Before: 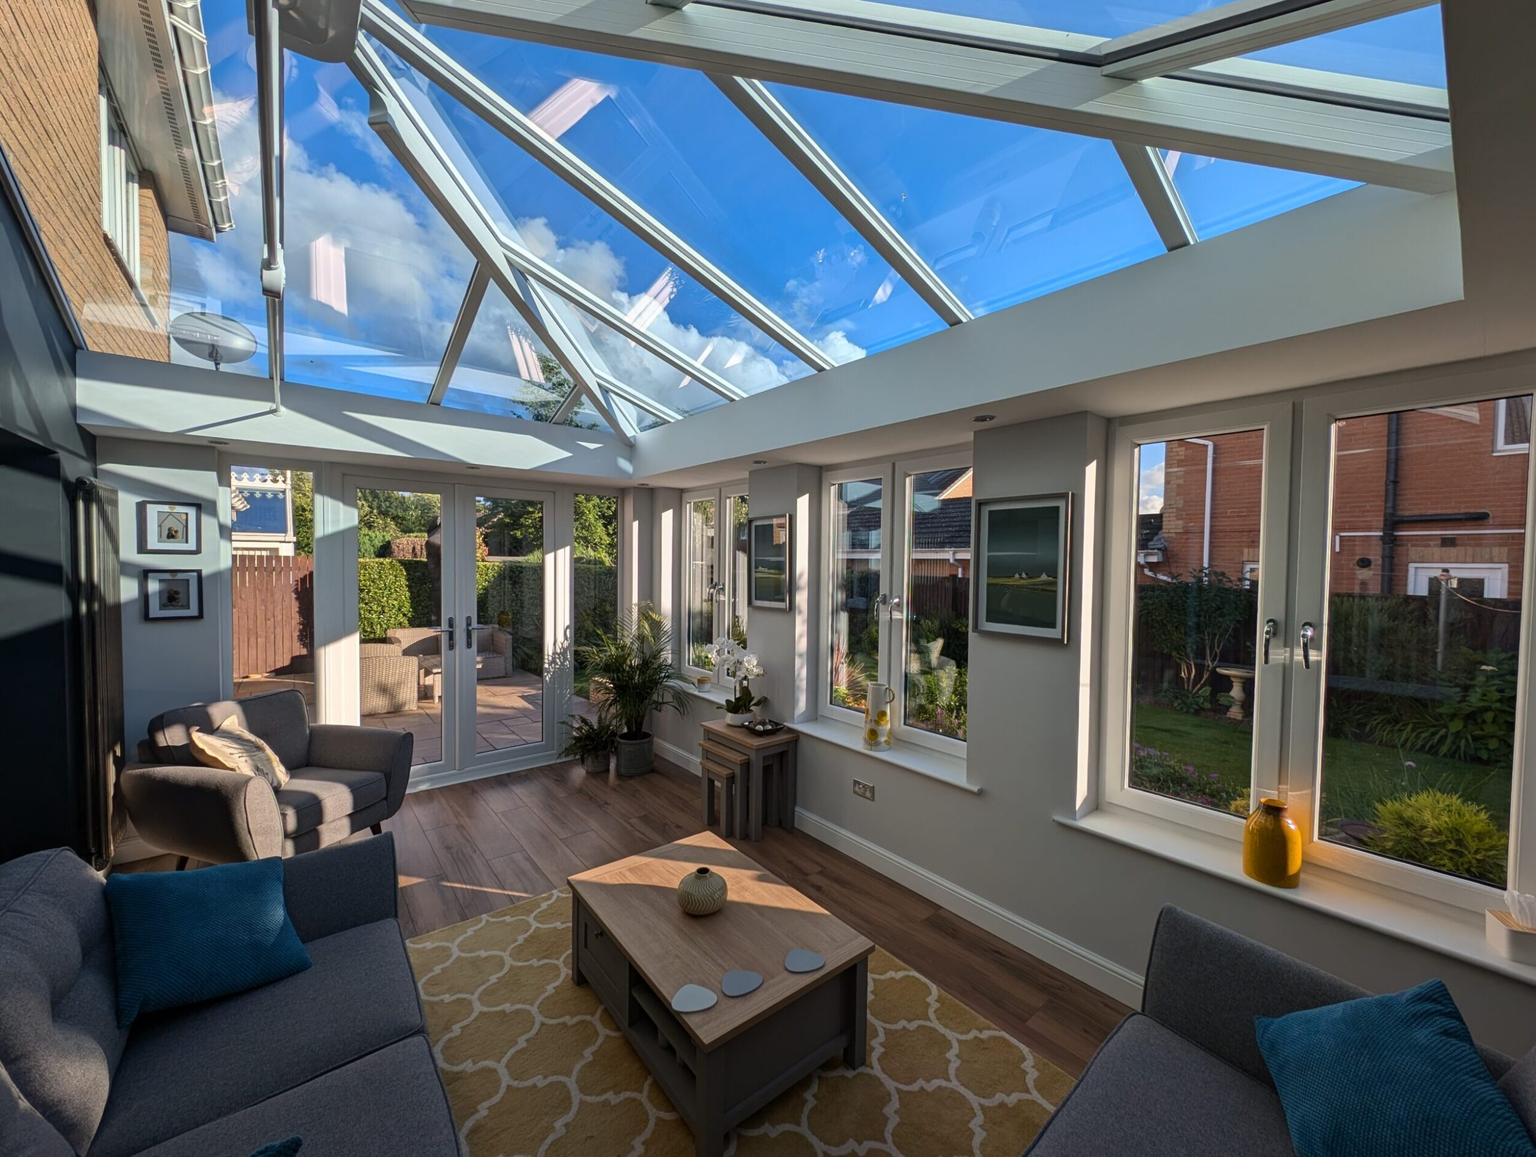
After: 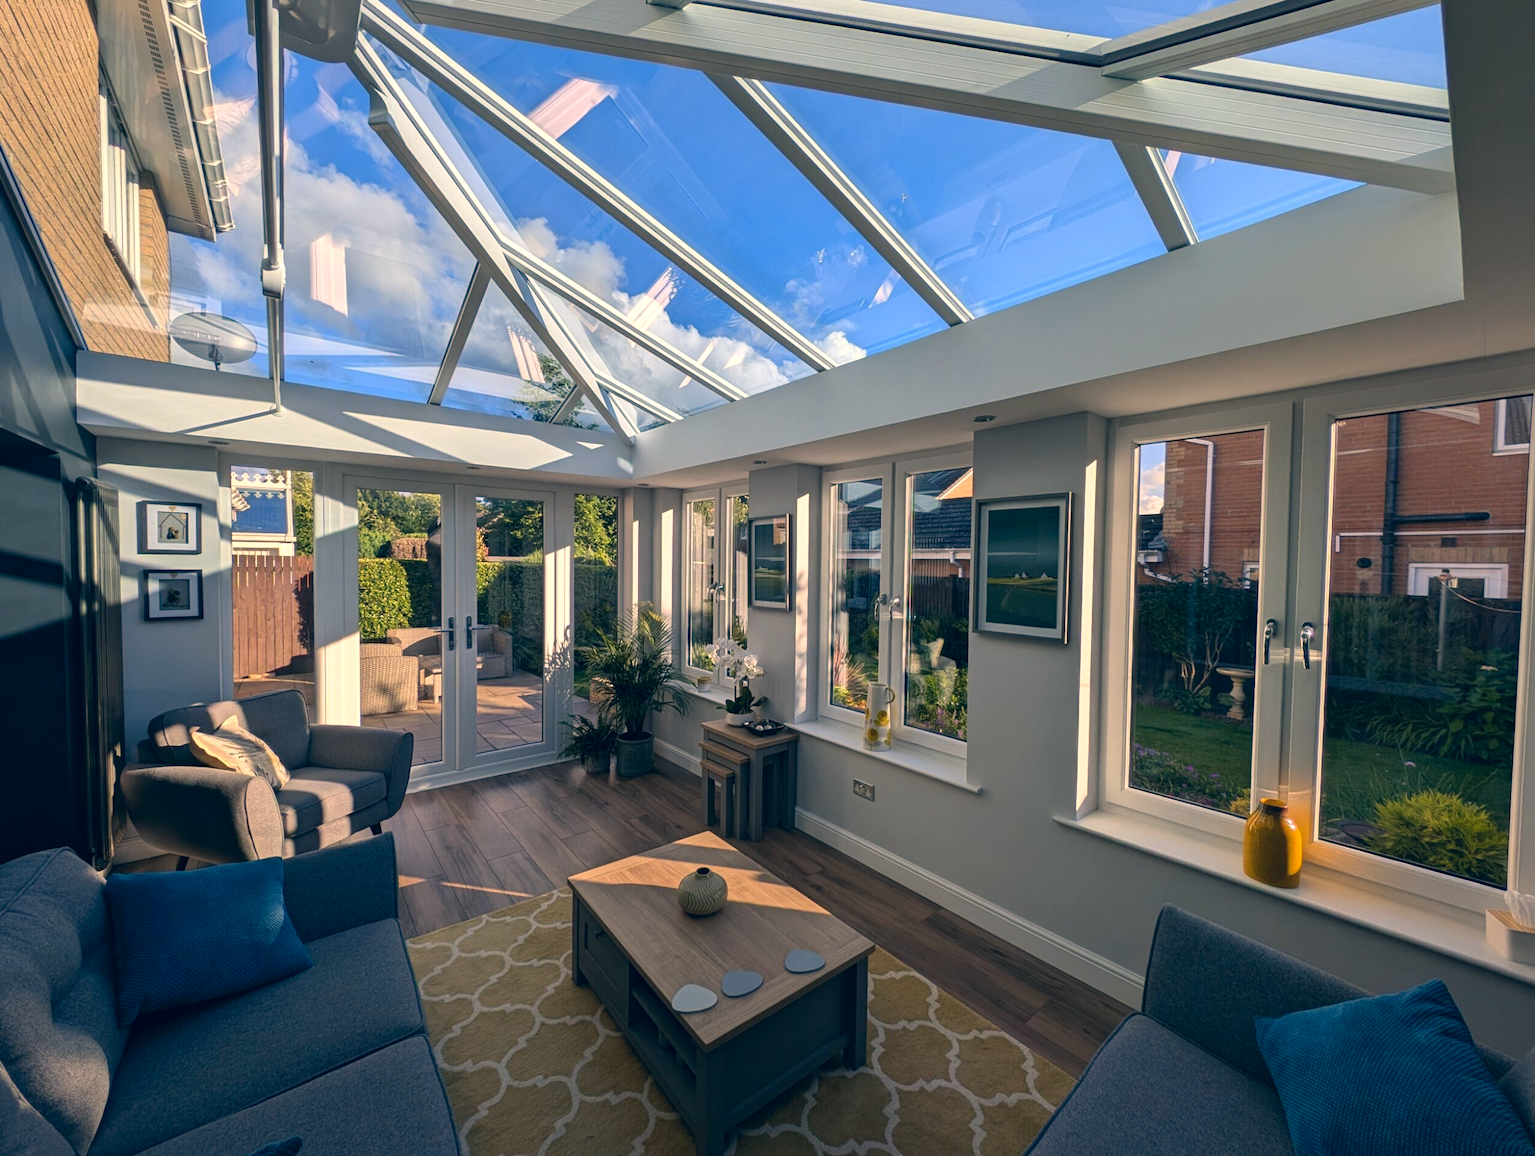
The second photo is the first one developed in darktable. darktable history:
levels: levels [0, 0.476, 0.951]
color correction: highlights a* 10.32, highlights b* 14.66, shadows a* -9.59, shadows b* -15.02
